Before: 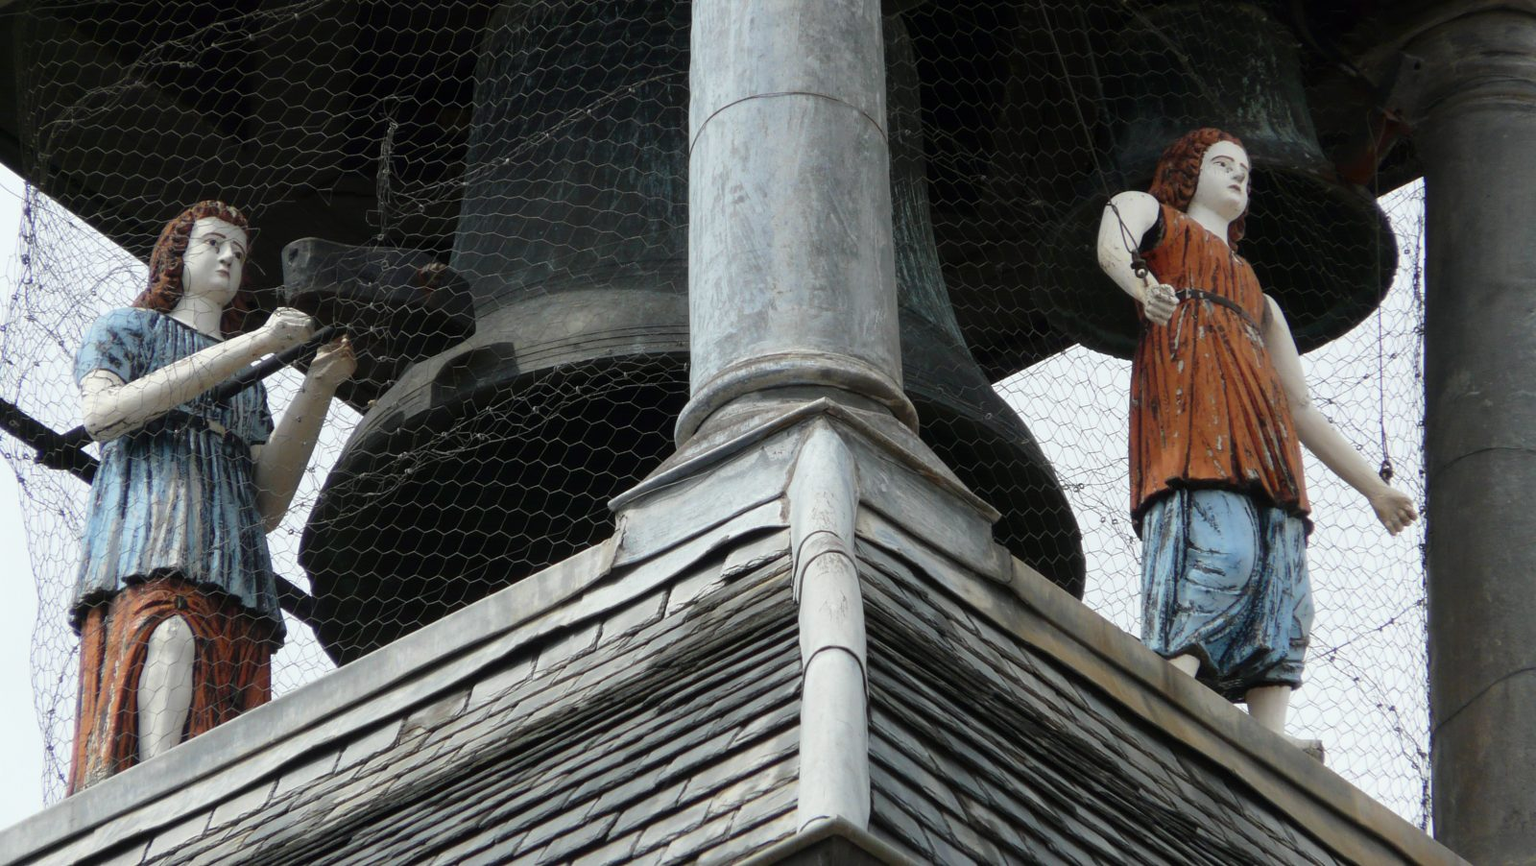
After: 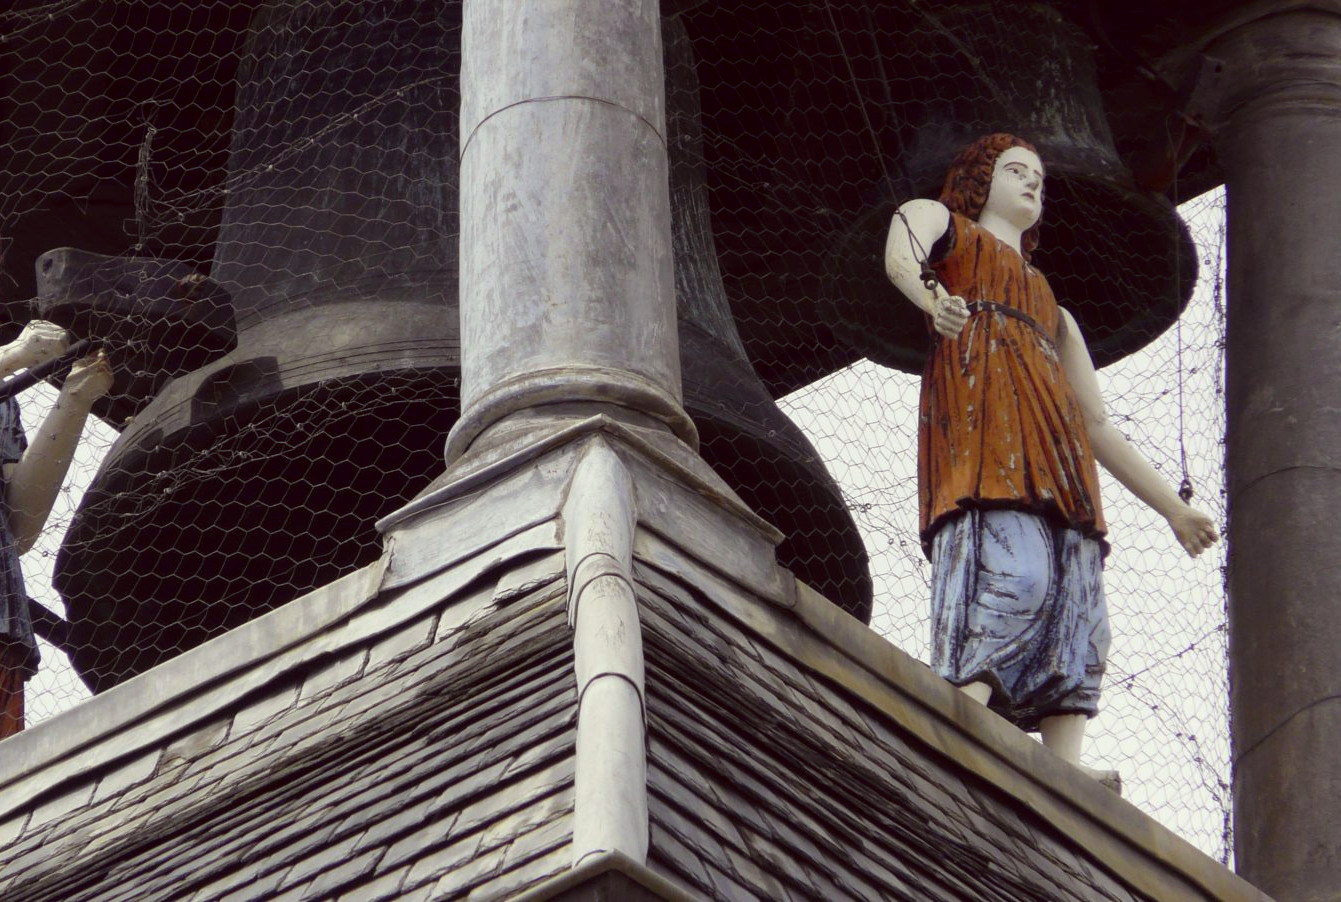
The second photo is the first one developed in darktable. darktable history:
white balance: red 0.871, blue 1.249
crop: left 16.145%
color correction: highlights a* -0.482, highlights b* 40, shadows a* 9.8, shadows b* -0.161
